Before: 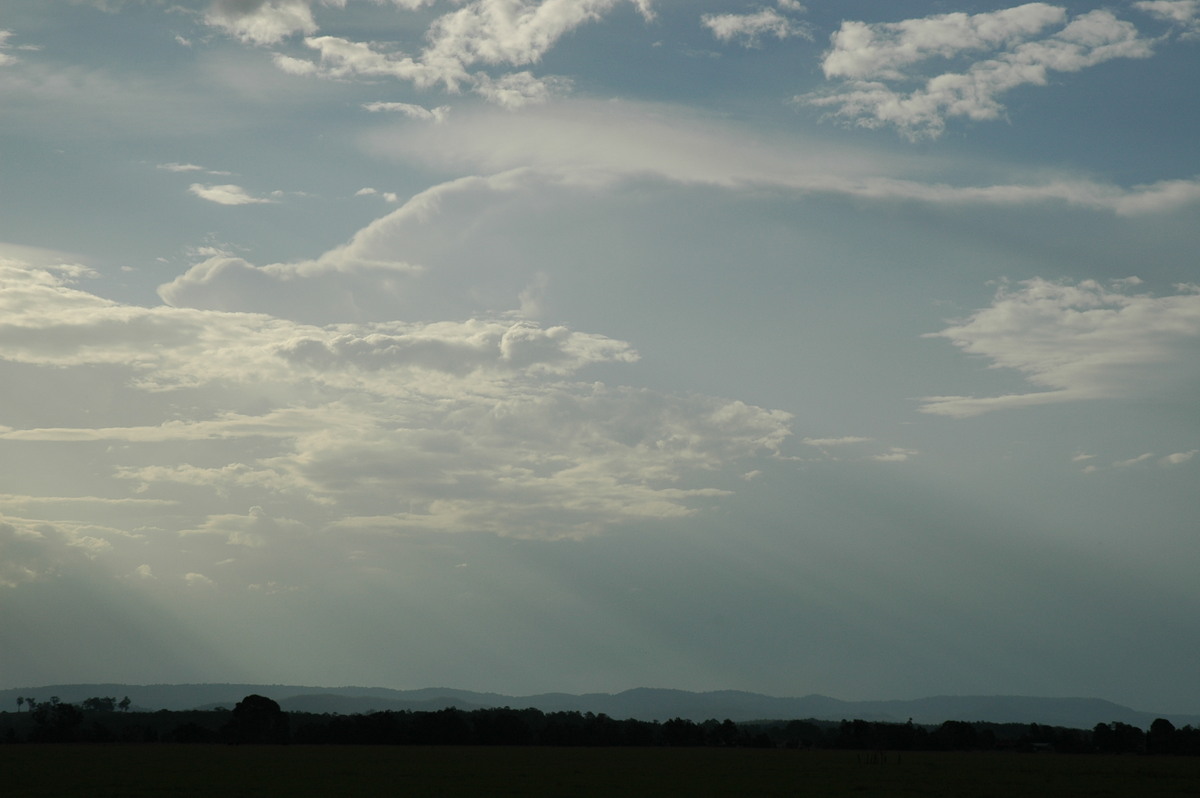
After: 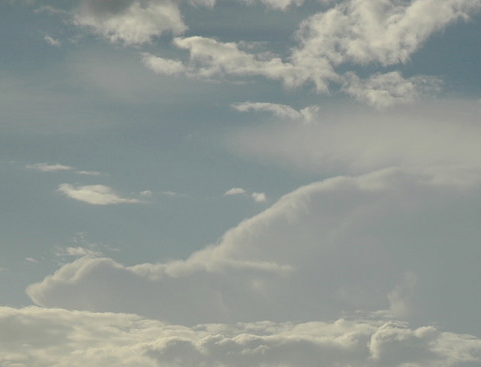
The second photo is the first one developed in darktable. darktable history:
base curve: curves: ch0 [(0, 0) (0.74, 0.67) (1, 1)], preserve colors none
crop and rotate: left 10.947%, top 0.086%, right 48.928%, bottom 53.866%
